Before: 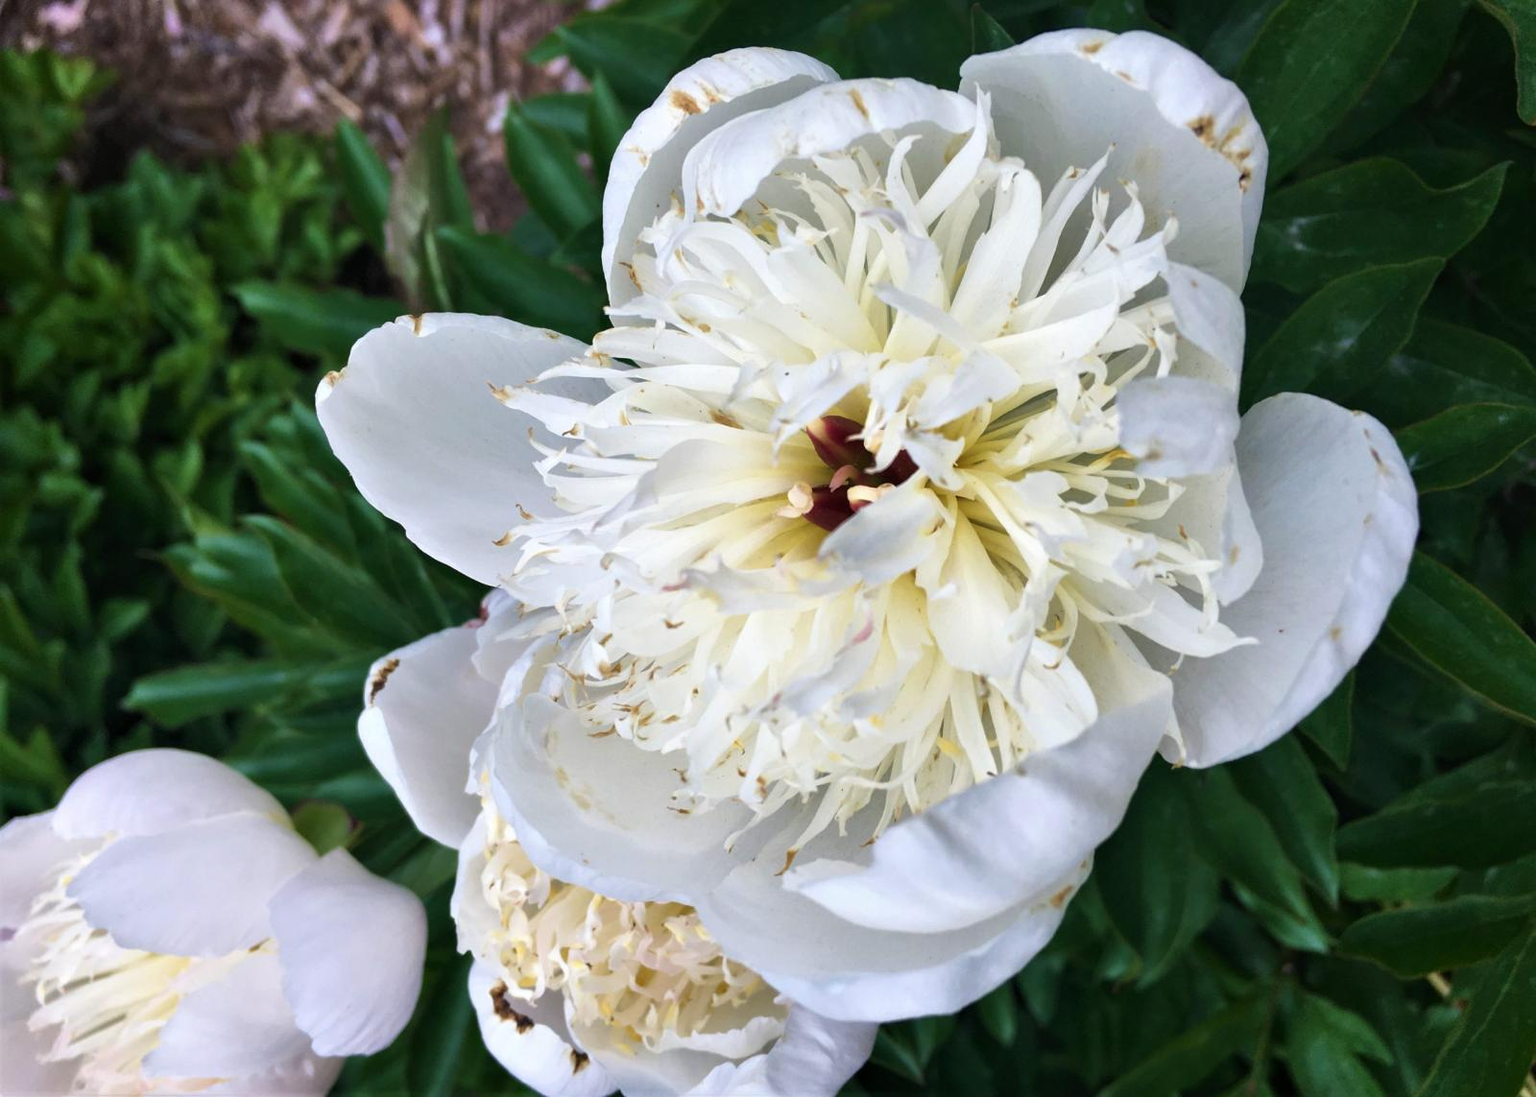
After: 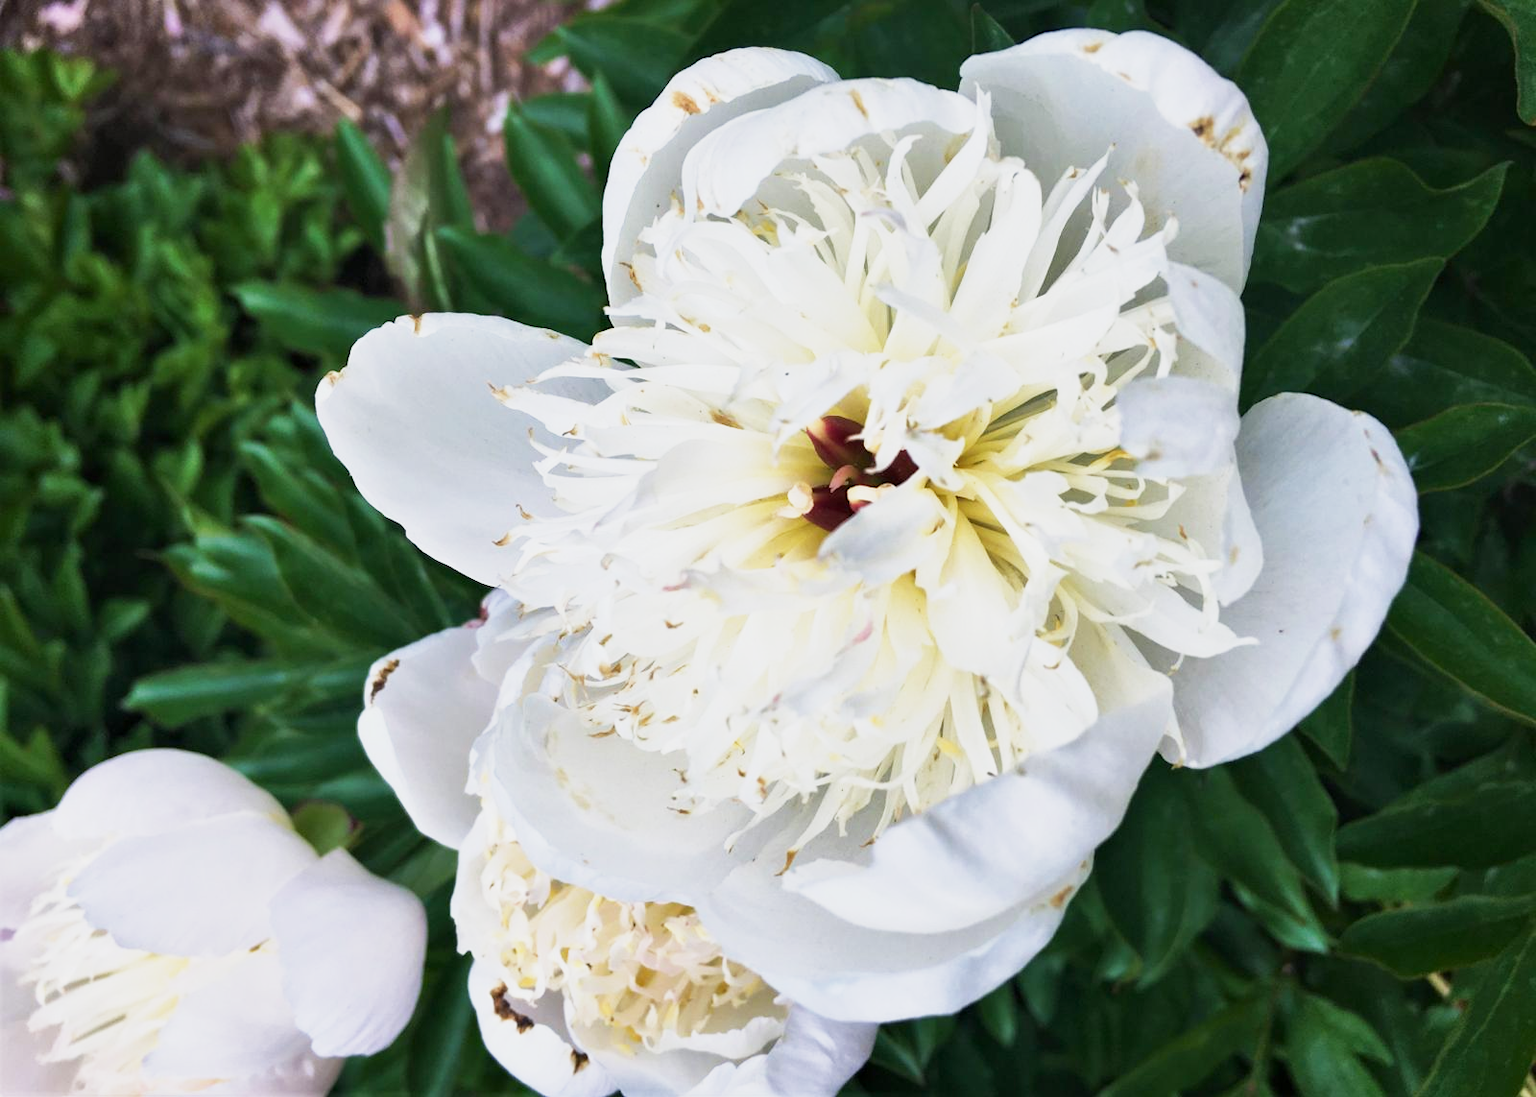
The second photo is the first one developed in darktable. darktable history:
tone curve: curves: ch0 [(0, 0) (0.003, 0.003) (0.011, 0.011) (0.025, 0.024) (0.044, 0.043) (0.069, 0.068) (0.1, 0.098) (0.136, 0.133) (0.177, 0.174) (0.224, 0.22) (0.277, 0.272) (0.335, 0.329) (0.399, 0.391) (0.468, 0.459) (0.543, 0.545) (0.623, 0.625) (0.709, 0.711) (0.801, 0.802) (0.898, 0.898) (1, 1)], preserve colors none
base curve: curves: ch0 [(0, 0) (0.088, 0.125) (0.176, 0.251) (0.354, 0.501) (0.613, 0.749) (1, 0.877)], preserve colors none
